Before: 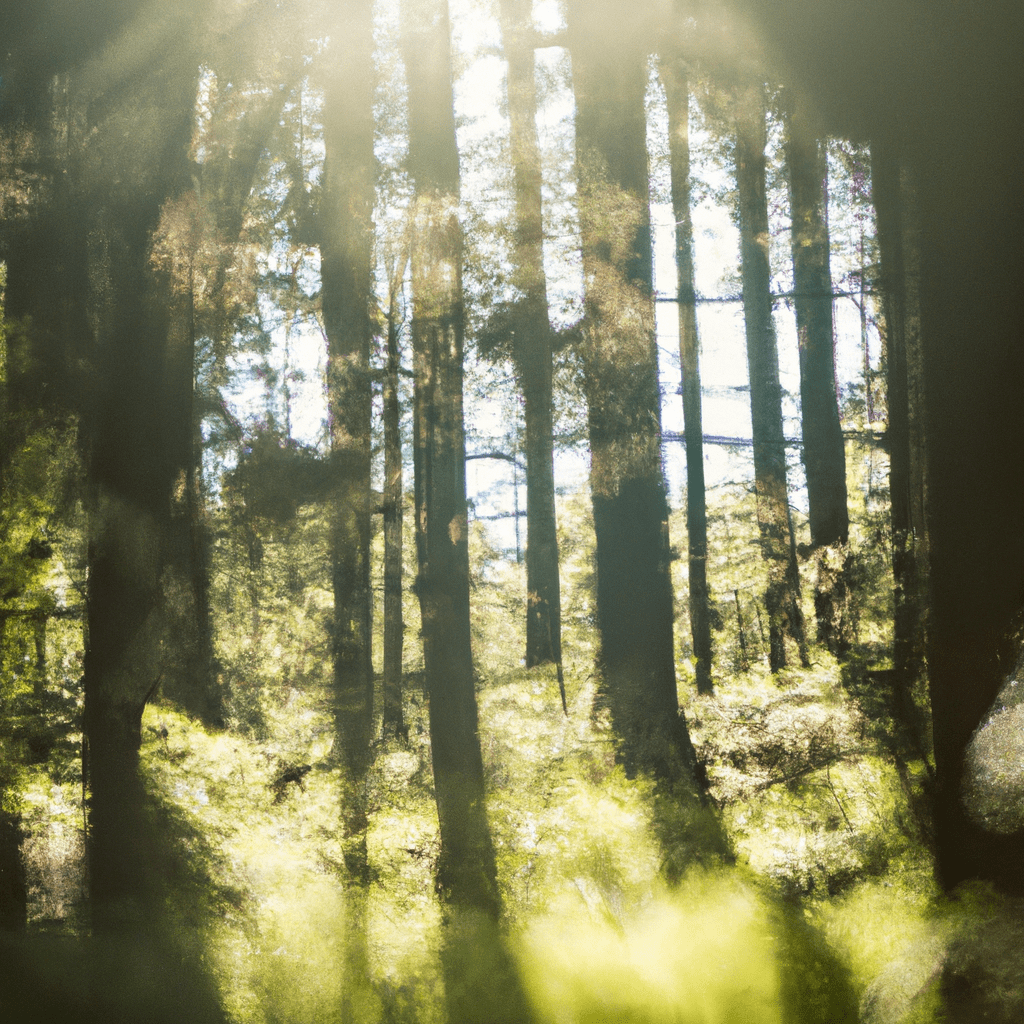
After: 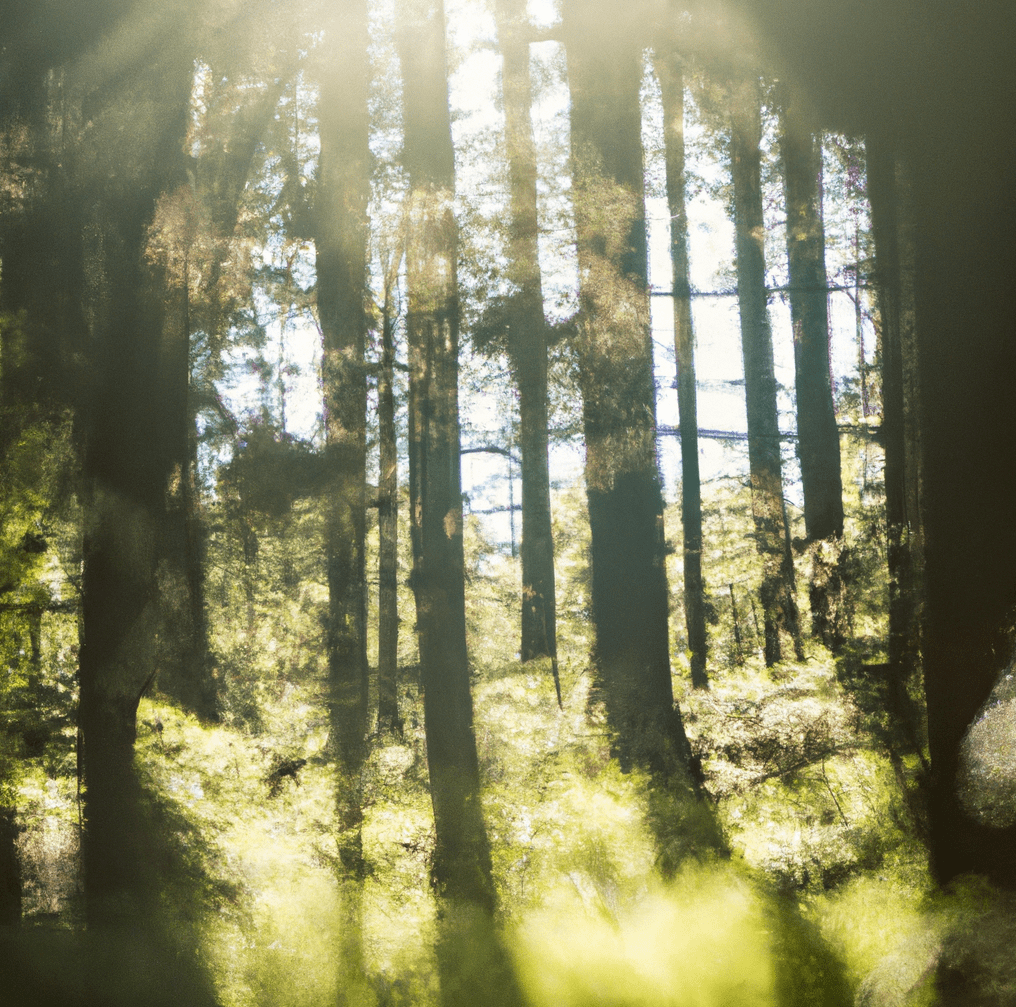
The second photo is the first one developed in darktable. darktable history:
crop: left 0.49%, top 0.677%, right 0.235%, bottom 0.957%
